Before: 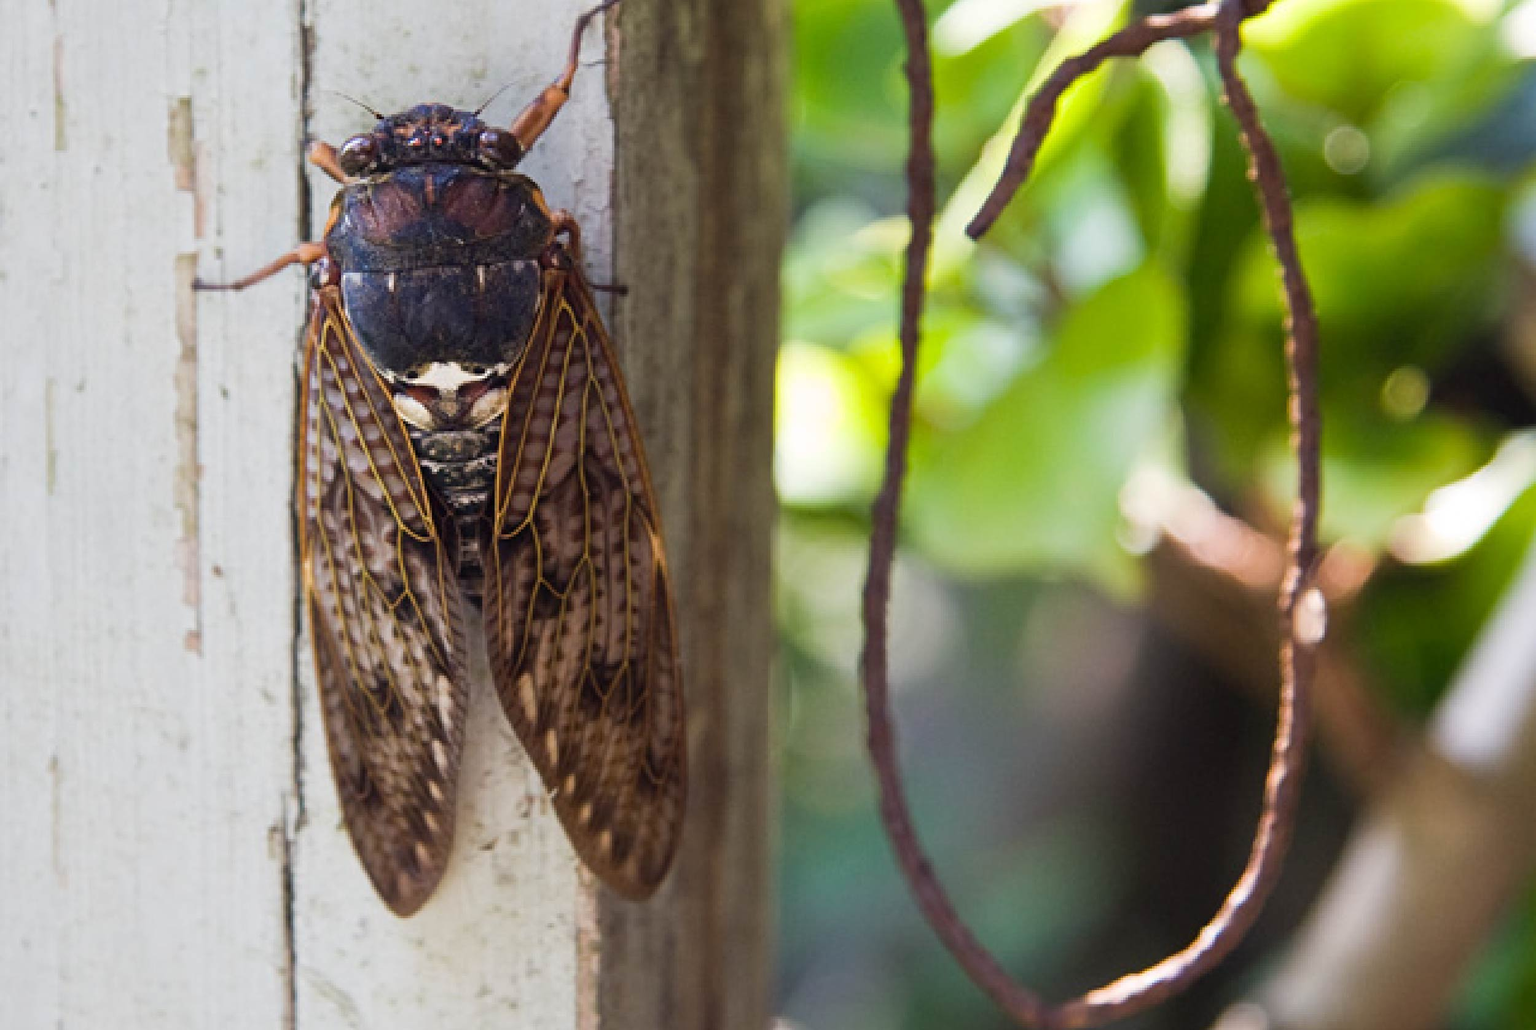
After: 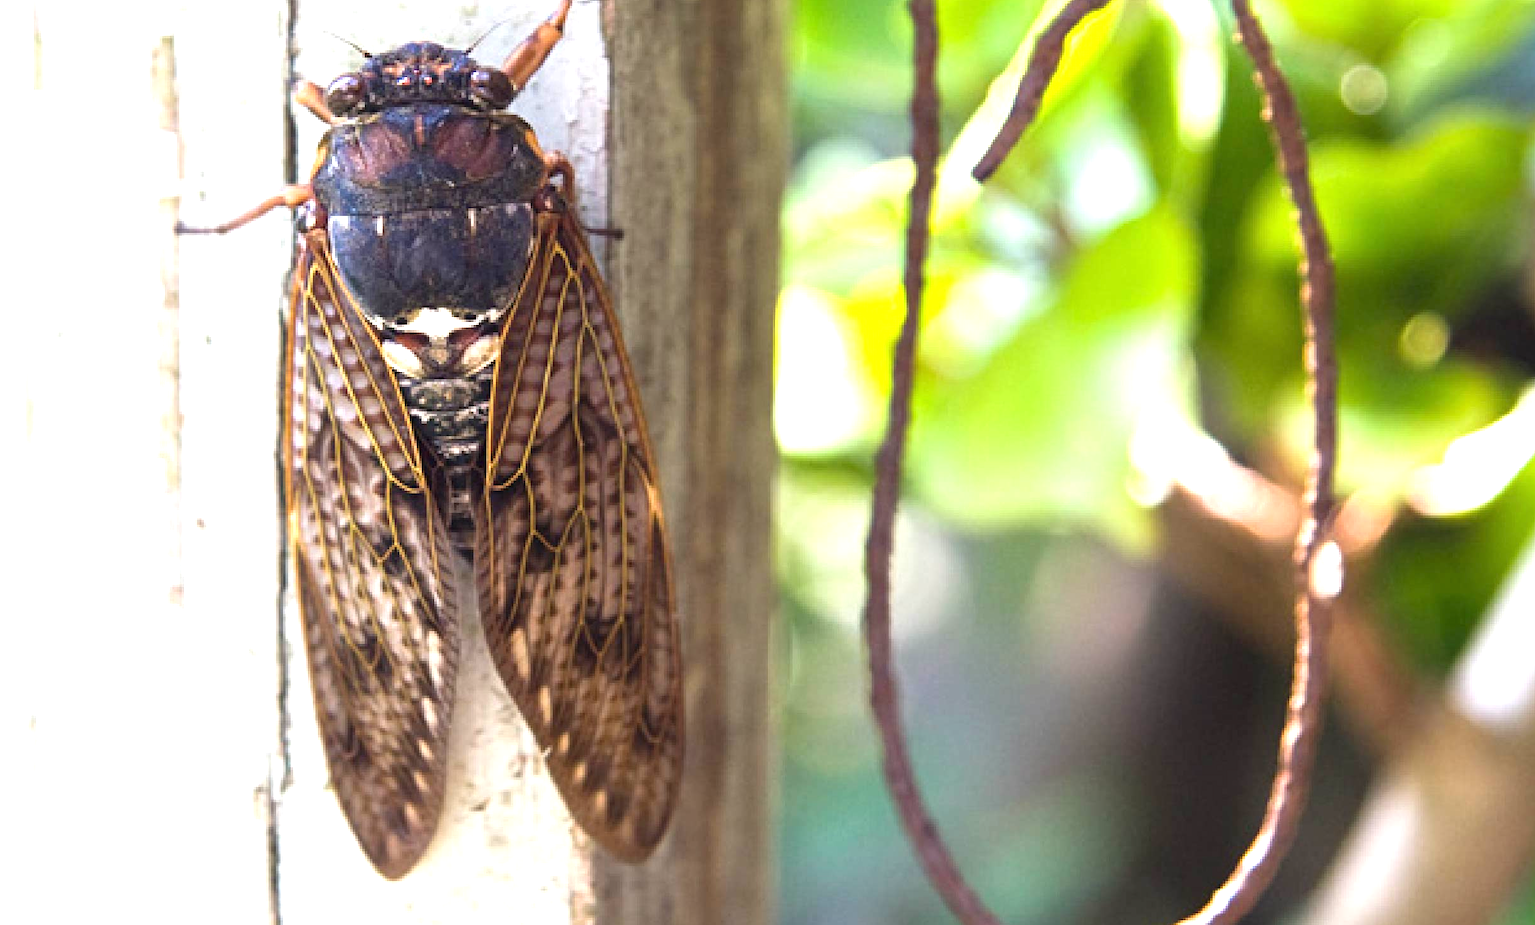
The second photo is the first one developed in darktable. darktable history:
crop: left 1.507%, top 6.147%, right 1.379%, bottom 6.637%
exposure: black level correction 0, exposure 1.125 EV, compensate exposure bias true, compensate highlight preservation false
